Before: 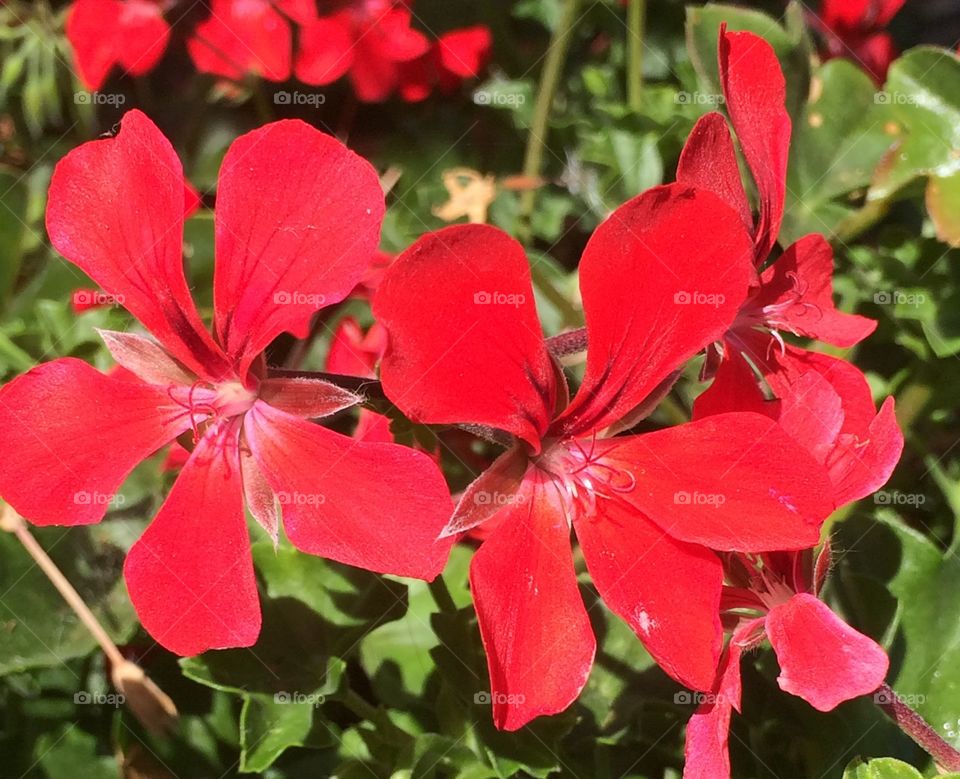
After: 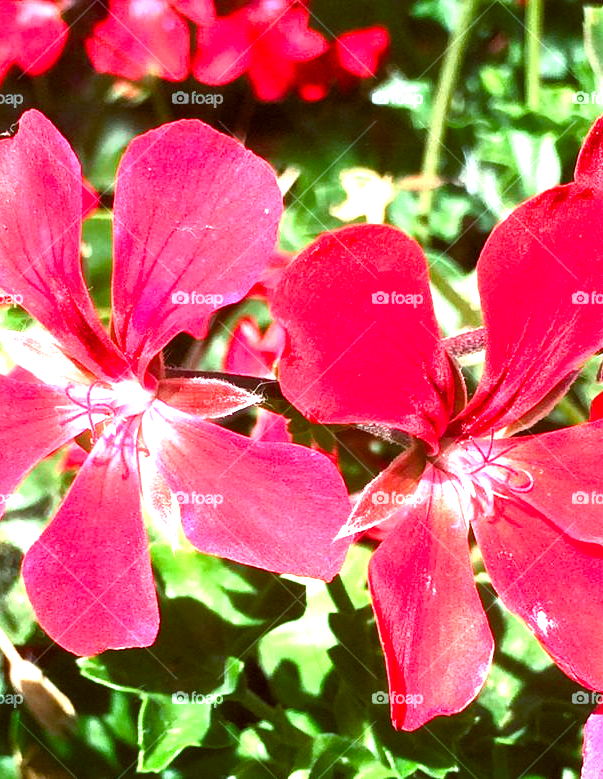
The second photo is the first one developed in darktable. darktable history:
color balance rgb: shadows lift › luminance -7.7%, shadows lift › chroma 2.13%, shadows lift › hue 200.79°, power › luminance -7.77%, power › chroma 2.27%, power › hue 220.69°, highlights gain › luminance 15.15%, highlights gain › chroma 4%, highlights gain › hue 209.35°, global offset › luminance -0.21%, global offset › chroma 0.27%, perceptual saturation grading › global saturation 24.42%, perceptual saturation grading › highlights -24.42%, perceptual saturation grading › mid-tones 24.42%, perceptual saturation grading › shadows 40%, perceptual brilliance grading › global brilliance -5%, perceptual brilliance grading › highlights 24.42%, perceptual brilliance grading › mid-tones 7%, perceptual brilliance grading › shadows -5%
crop: left 10.644%, right 26.528%
exposure: black level correction 0, exposure 1.1 EV, compensate exposure bias true, compensate highlight preservation false
haze removal: strength -0.05
